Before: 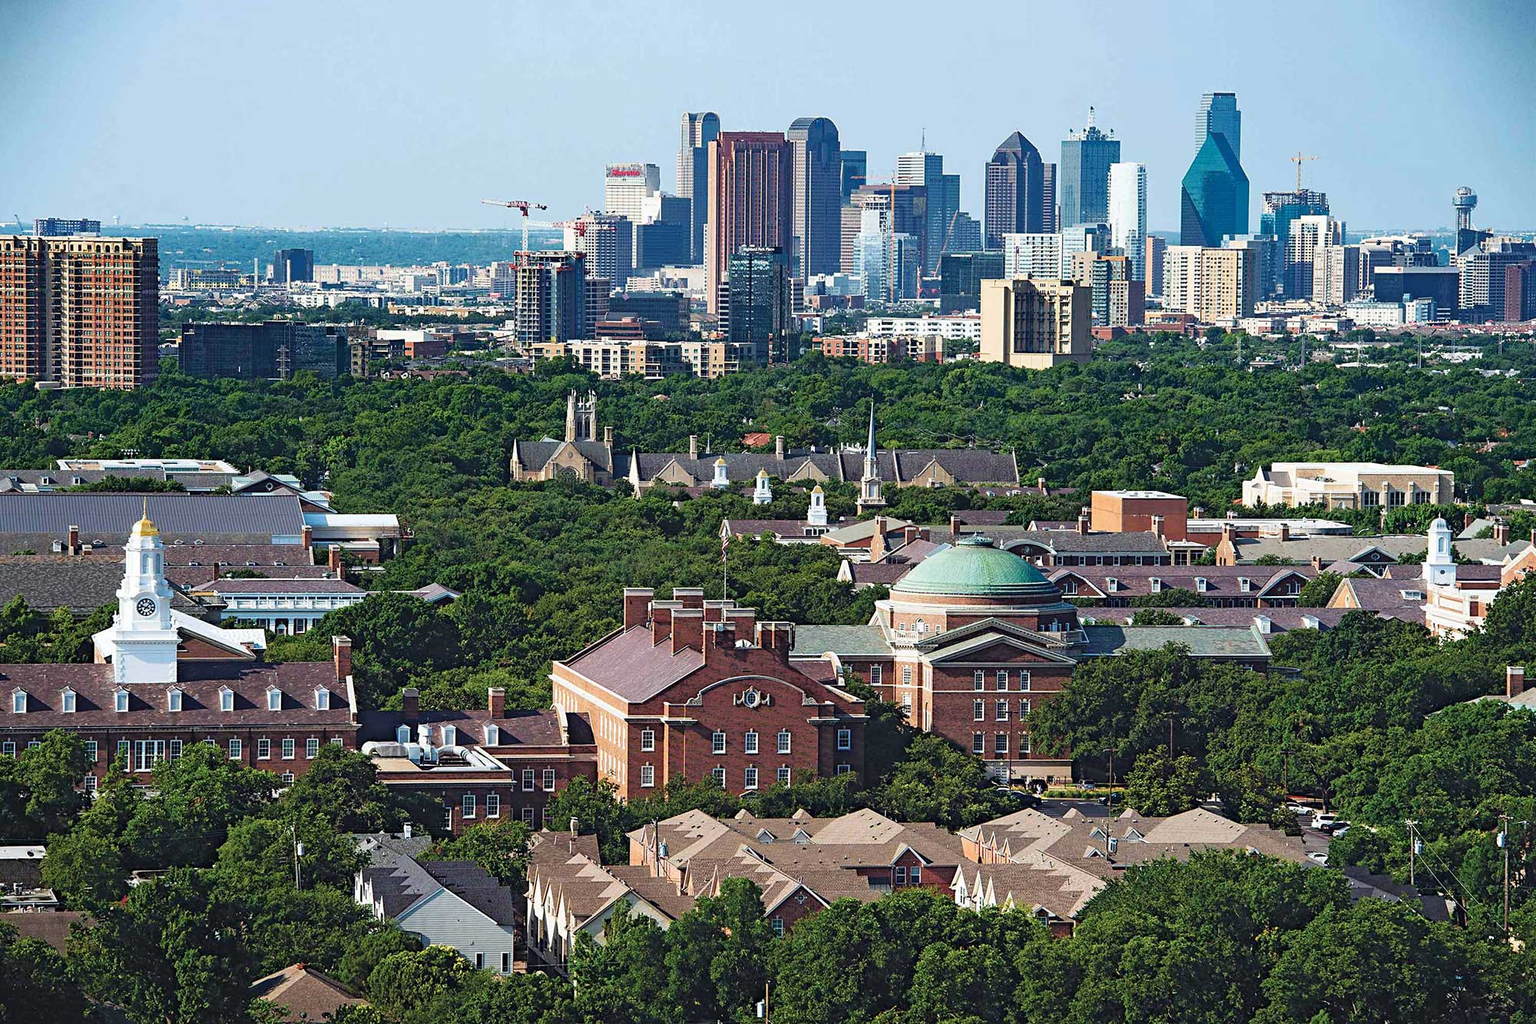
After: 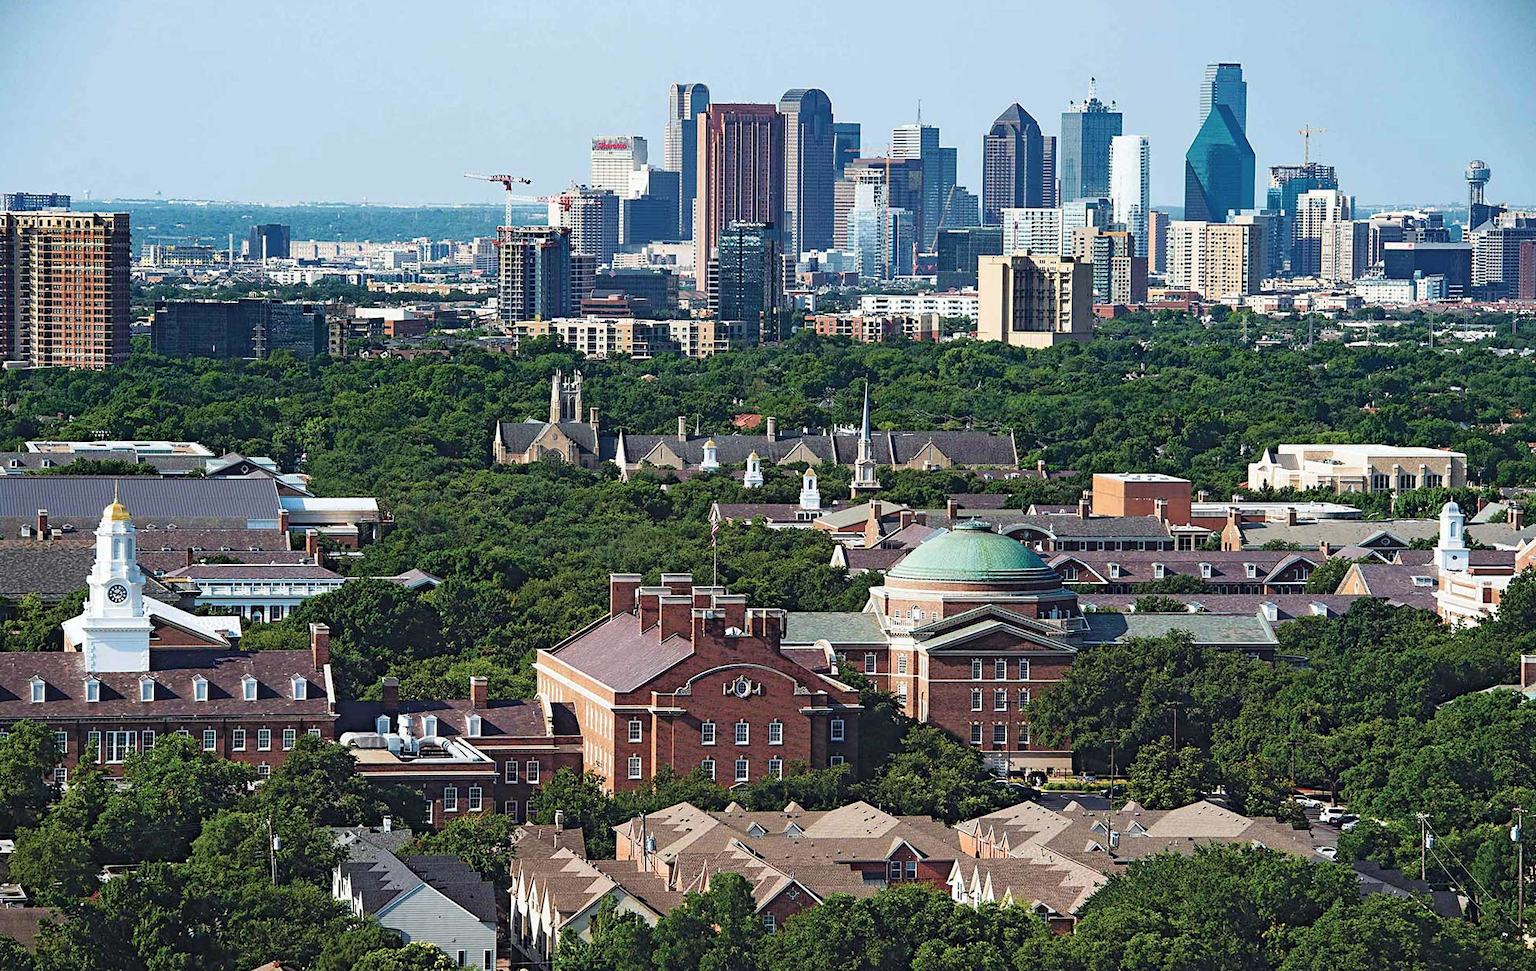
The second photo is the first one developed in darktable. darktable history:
crop: left 2.14%, top 3.137%, right 0.867%, bottom 4.829%
contrast brightness saturation: saturation -0.059
